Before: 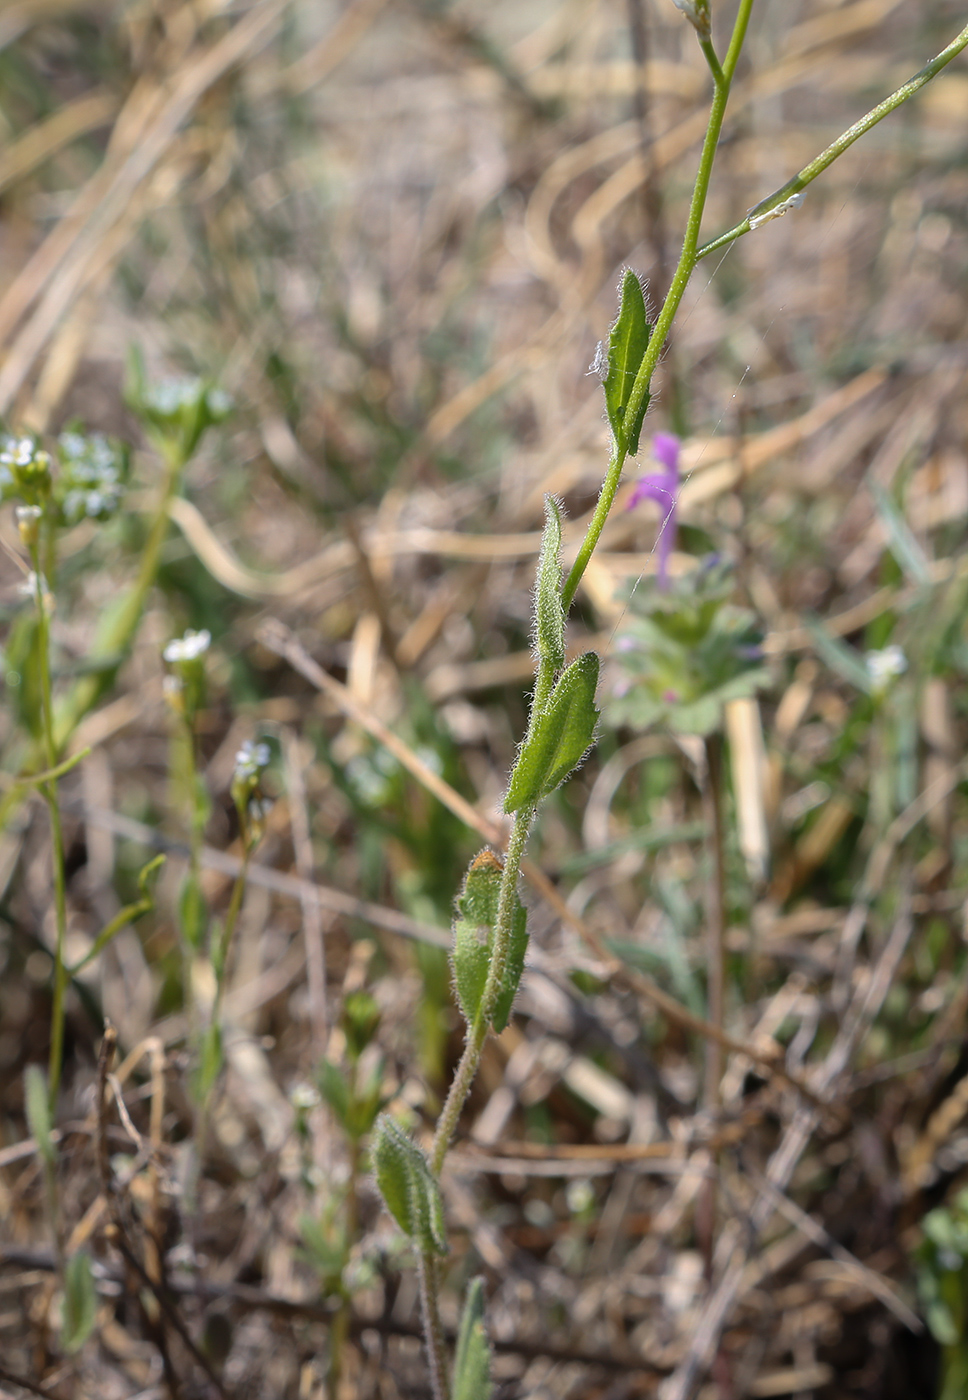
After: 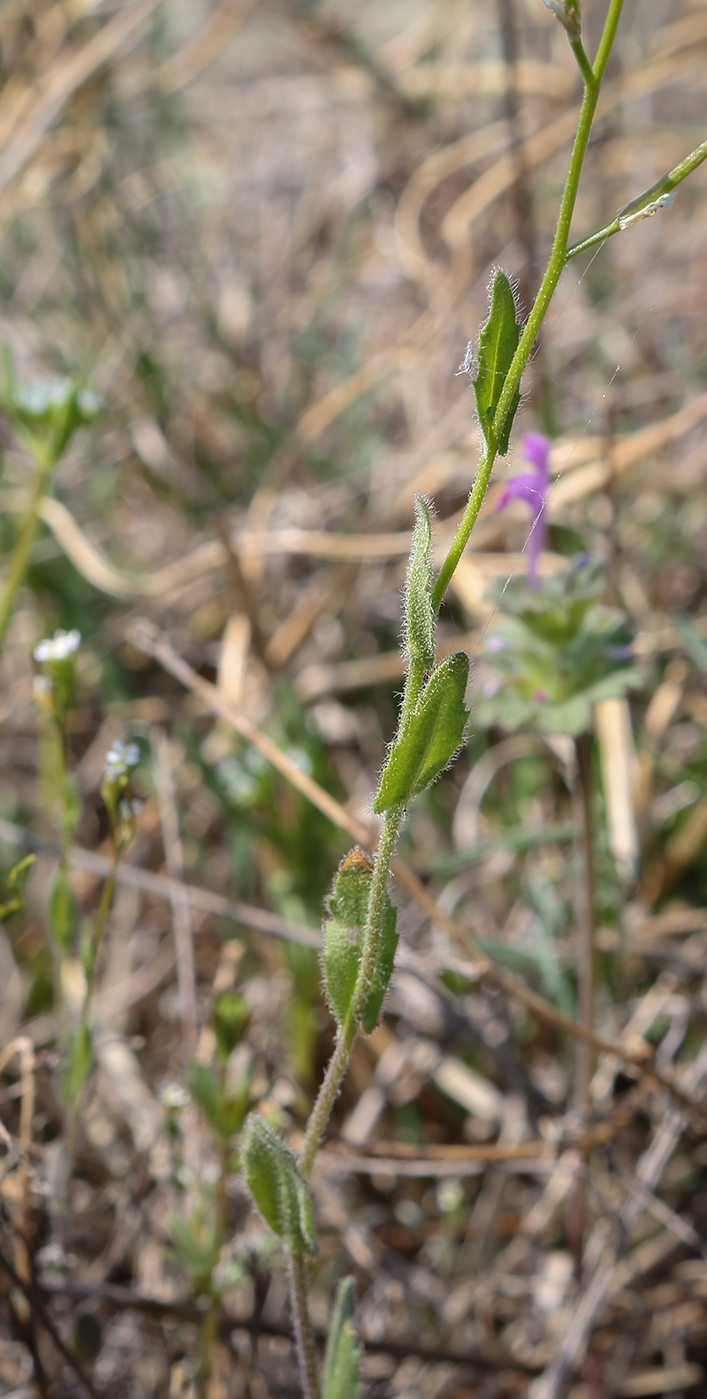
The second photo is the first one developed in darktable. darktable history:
crop: left 13.531%, top 0%, right 13.333%
